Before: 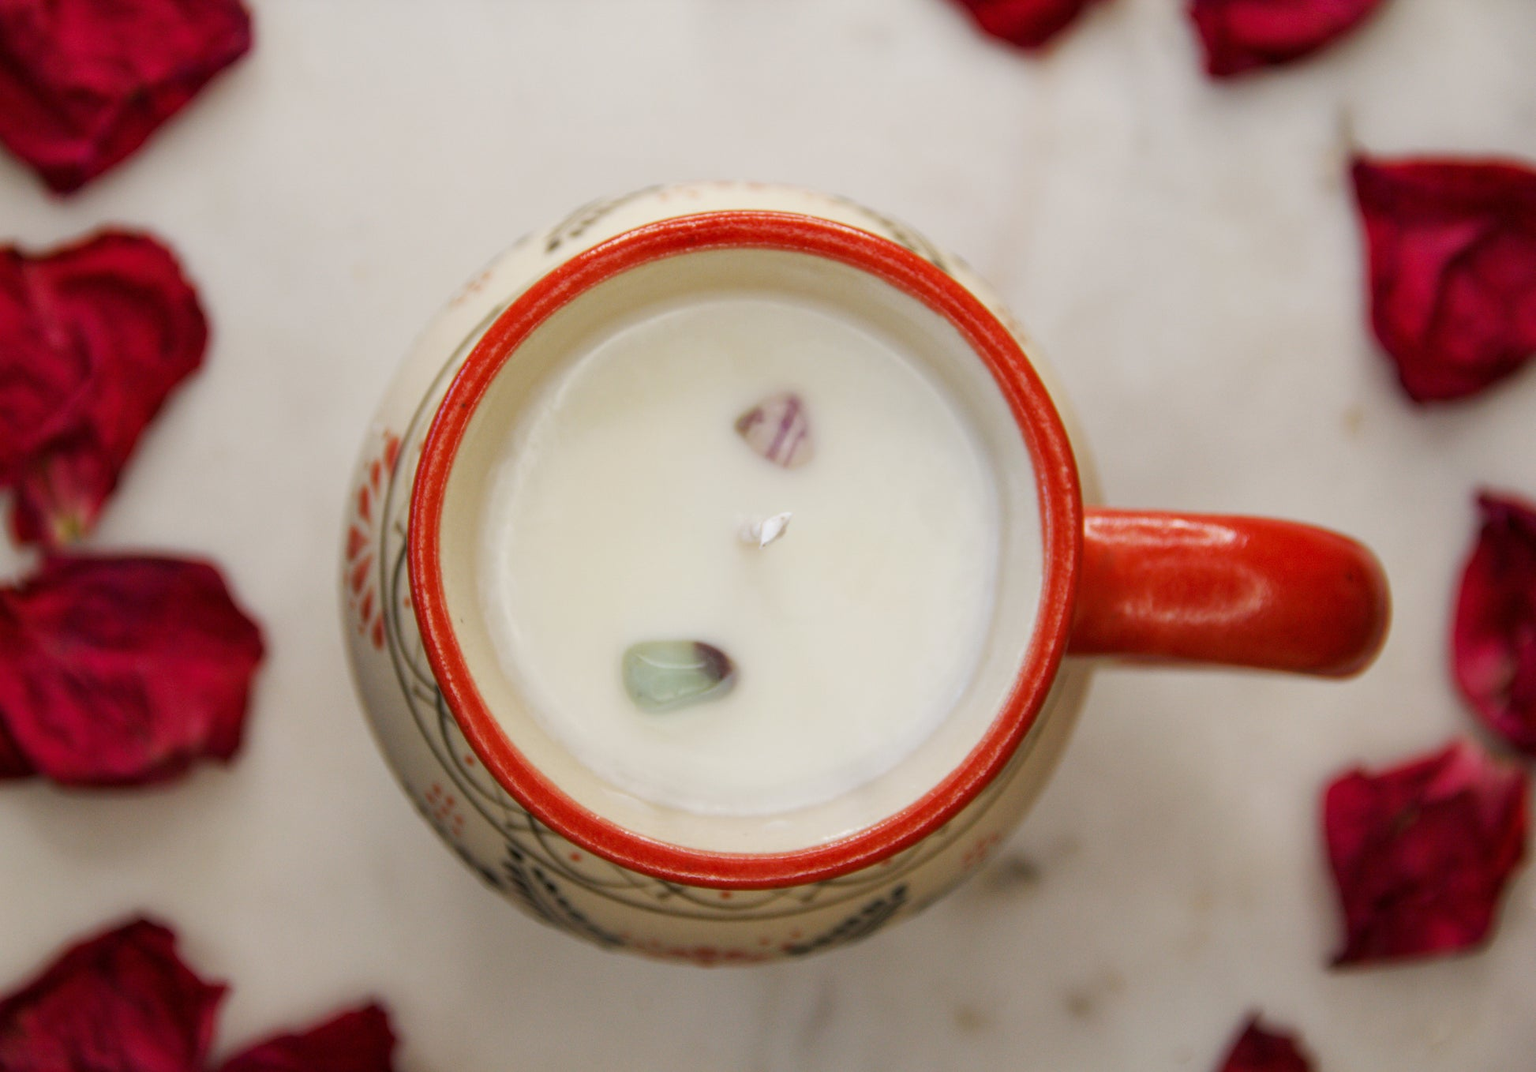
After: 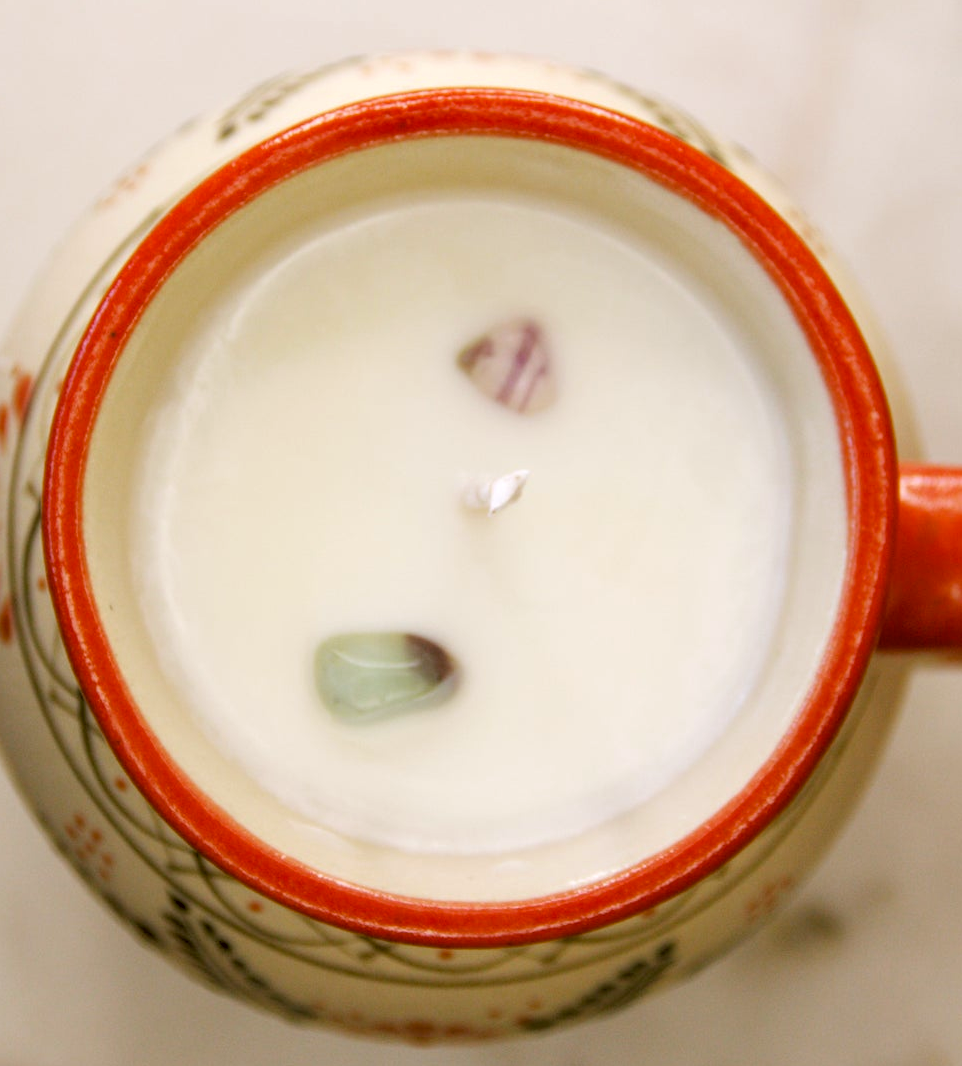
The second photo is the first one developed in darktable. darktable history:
crop and rotate: angle 0.02°, left 24.353%, top 13.219%, right 26.156%, bottom 8.224%
color correction: highlights a* -1.43, highlights b* 10.12, shadows a* 0.395, shadows b* 19.35
white balance: red 1.004, blue 1.096
rgb levels: levels [[0.01, 0.419, 0.839], [0, 0.5, 1], [0, 0.5, 1]]
